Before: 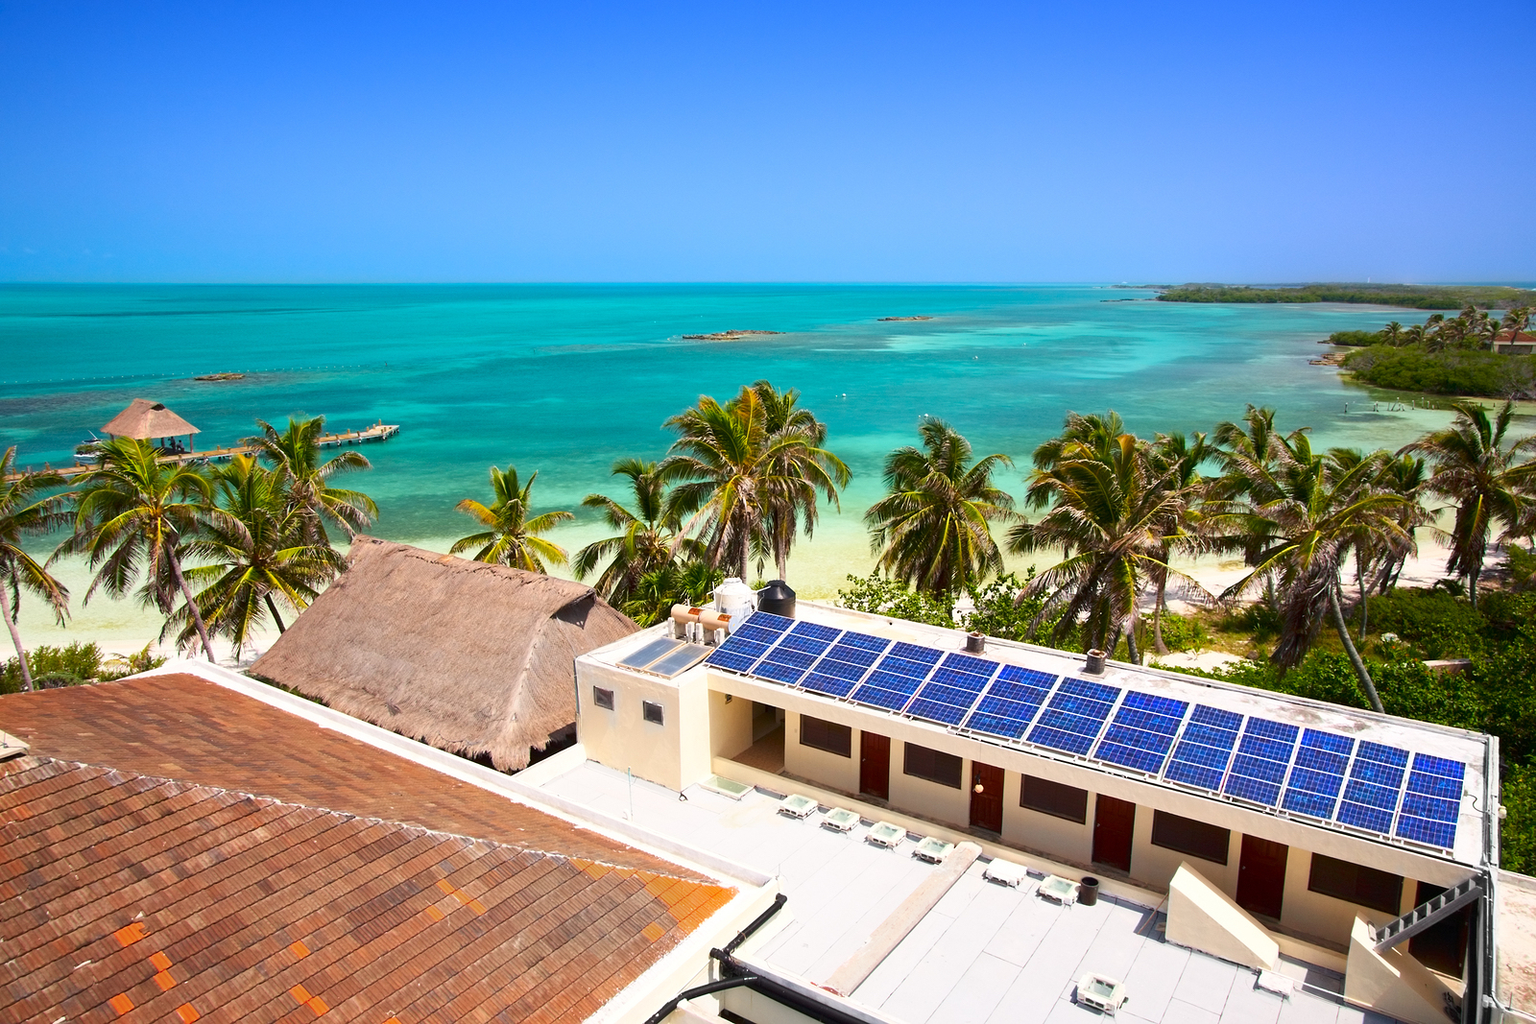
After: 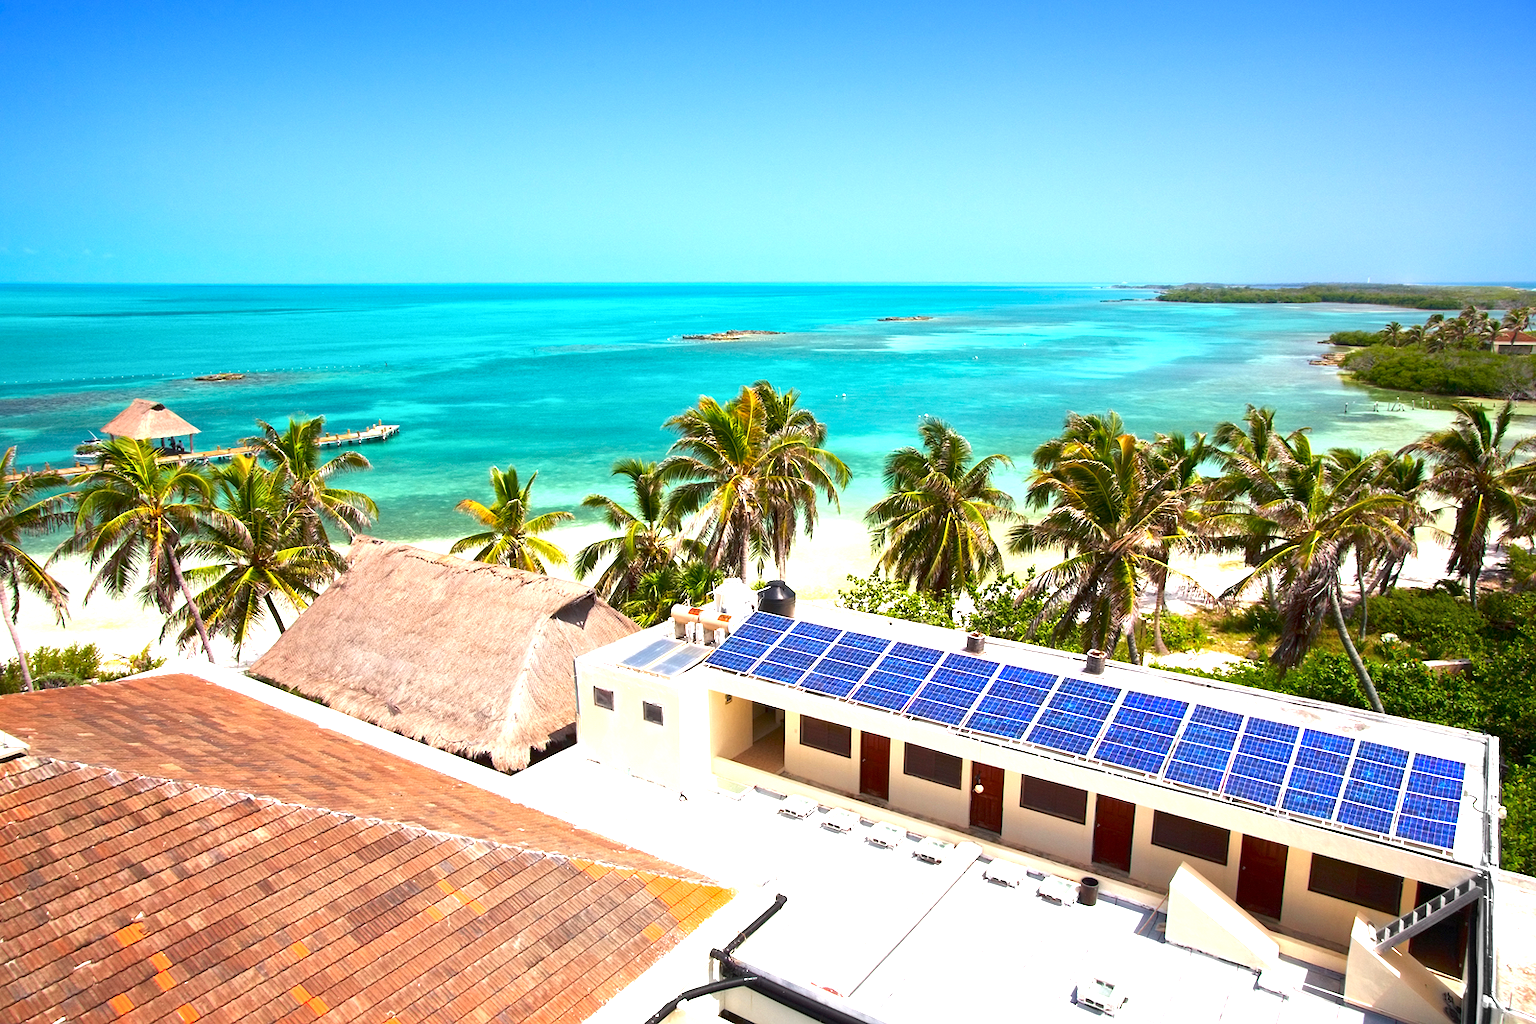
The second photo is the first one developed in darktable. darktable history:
exposure: black level correction 0, exposure 0.877 EV, compensate exposure bias true, compensate highlight preservation false
local contrast: mode bilateral grid, contrast 20, coarseness 50, detail 130%, midtone range 0.2
